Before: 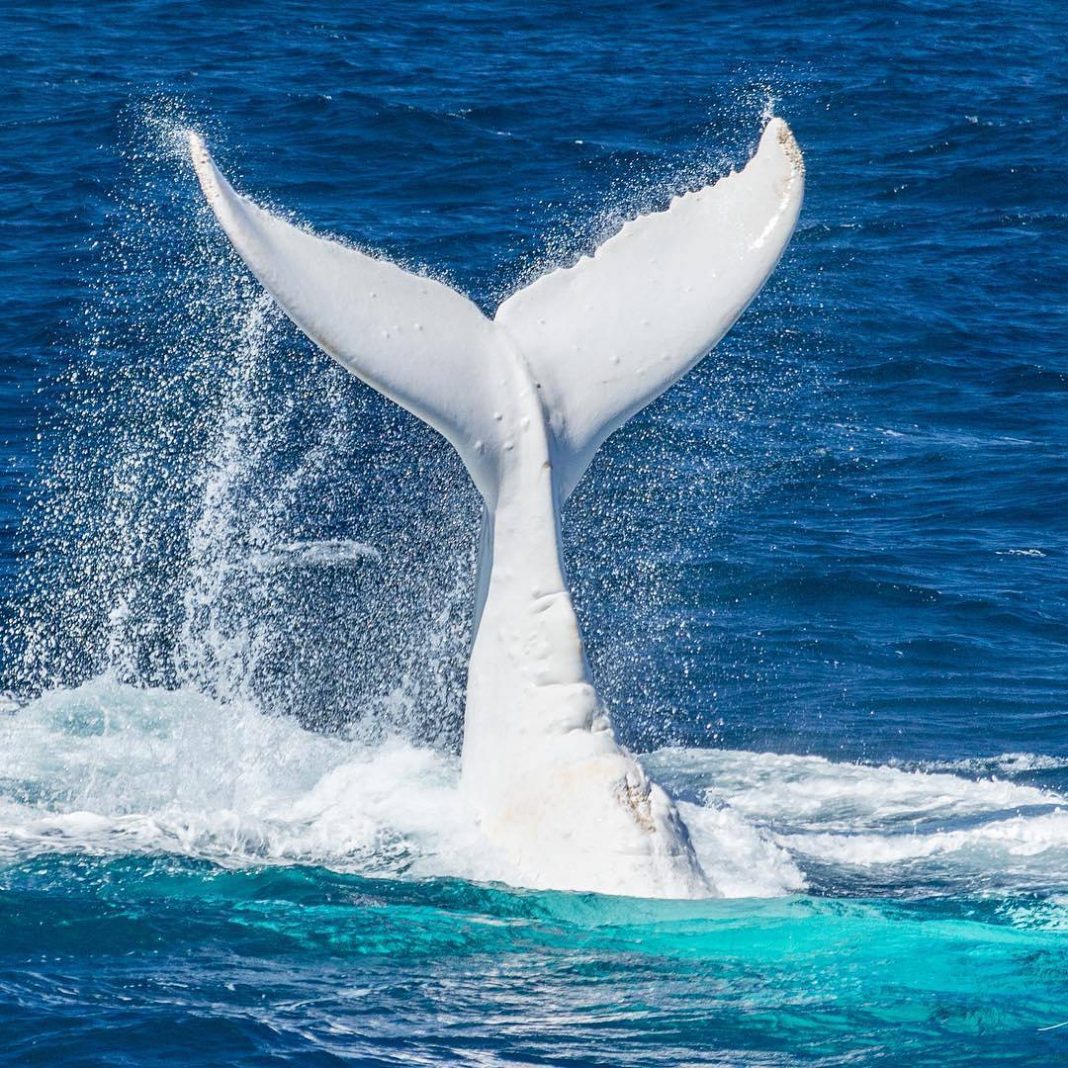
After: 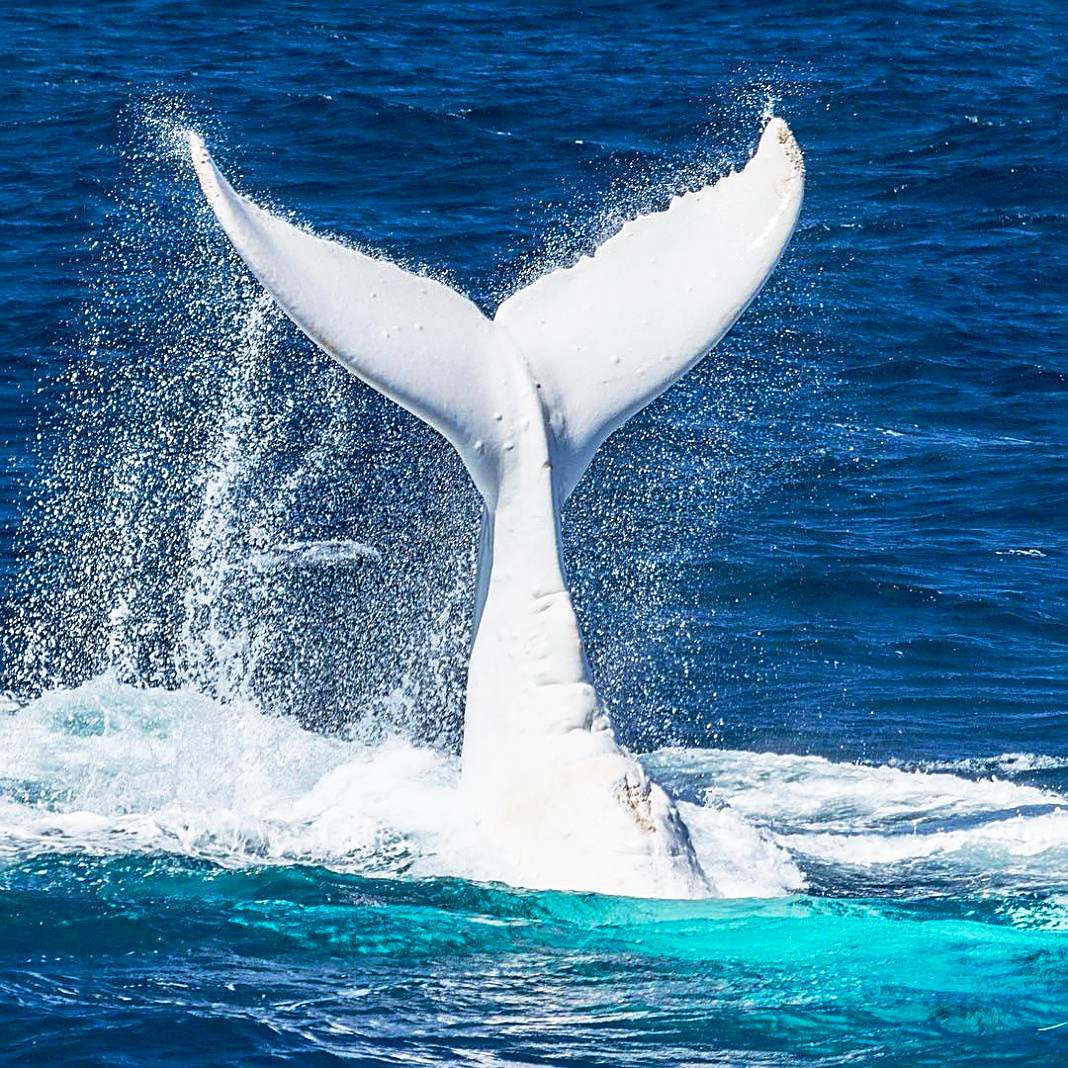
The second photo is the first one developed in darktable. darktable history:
base curve: curves: ch0 [(0, 0) (0.257, 0.25) (0.482, 0.586) (0.757, 0.871) (1, 1)], preserve colors none
exposure: black level correction 0.007, compensate highlight preservation false
sharpen: on, module defaults
